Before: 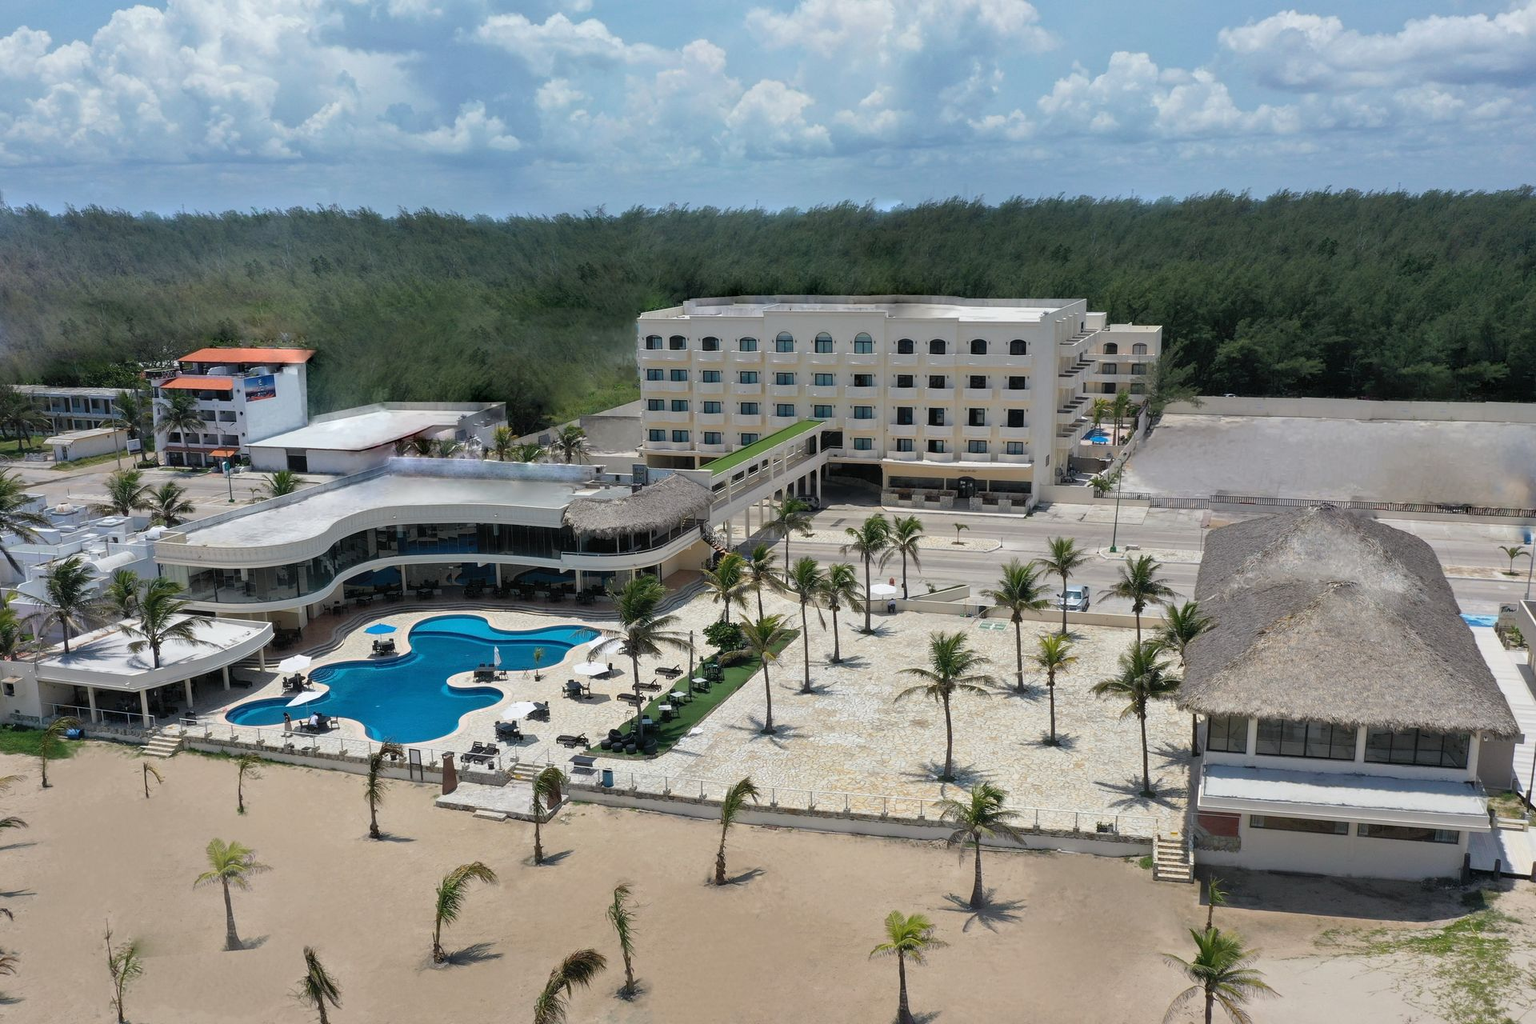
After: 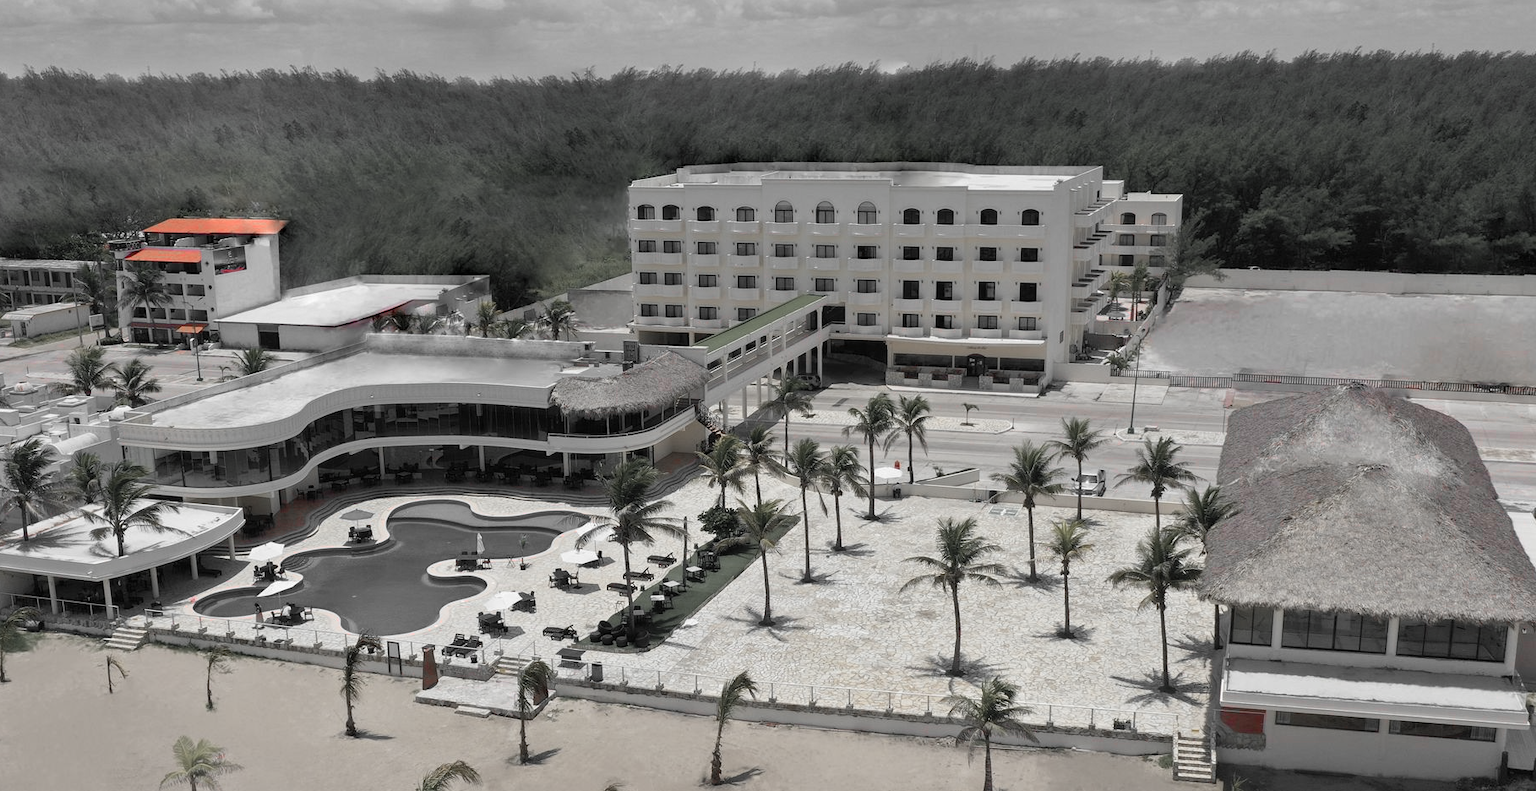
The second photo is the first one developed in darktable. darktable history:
crop and rotate: left 2.798%, top 13.853%, right 2.464%, bottom 12.878%
color zones: curves: ch1 [(0, 0.831) (0.08, 0.771) (0.157, 0.268) (0.241, 0.207) (0.562, -0.005) (0.714, -0.013) (0.876, 0.01) (1, 0.831)]
